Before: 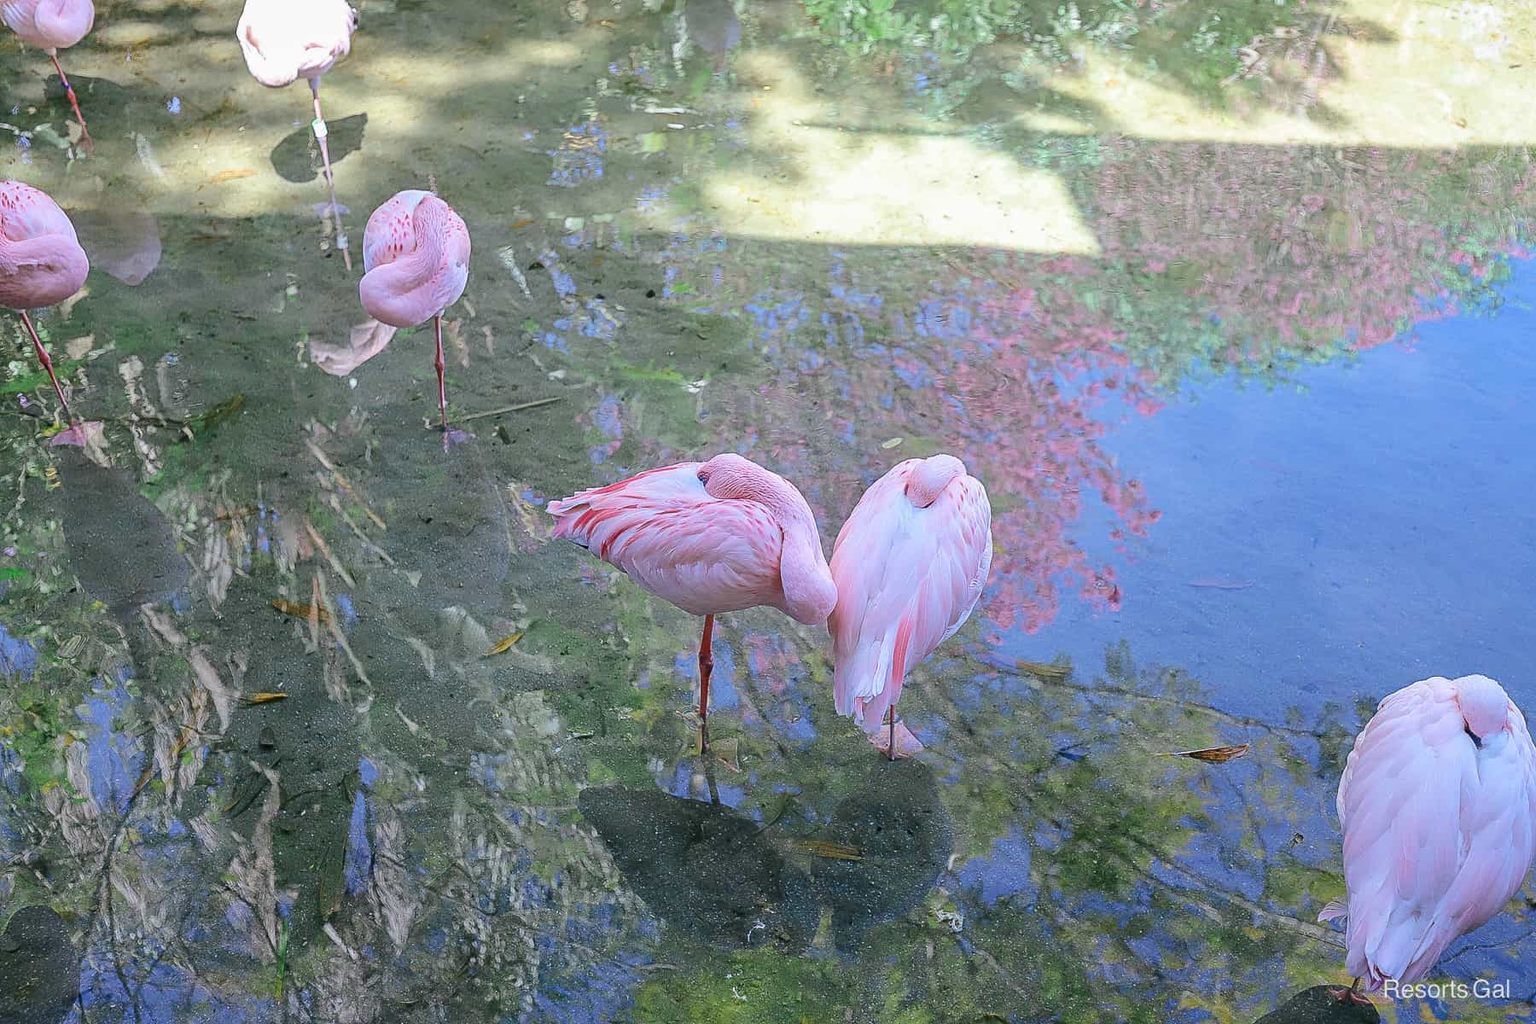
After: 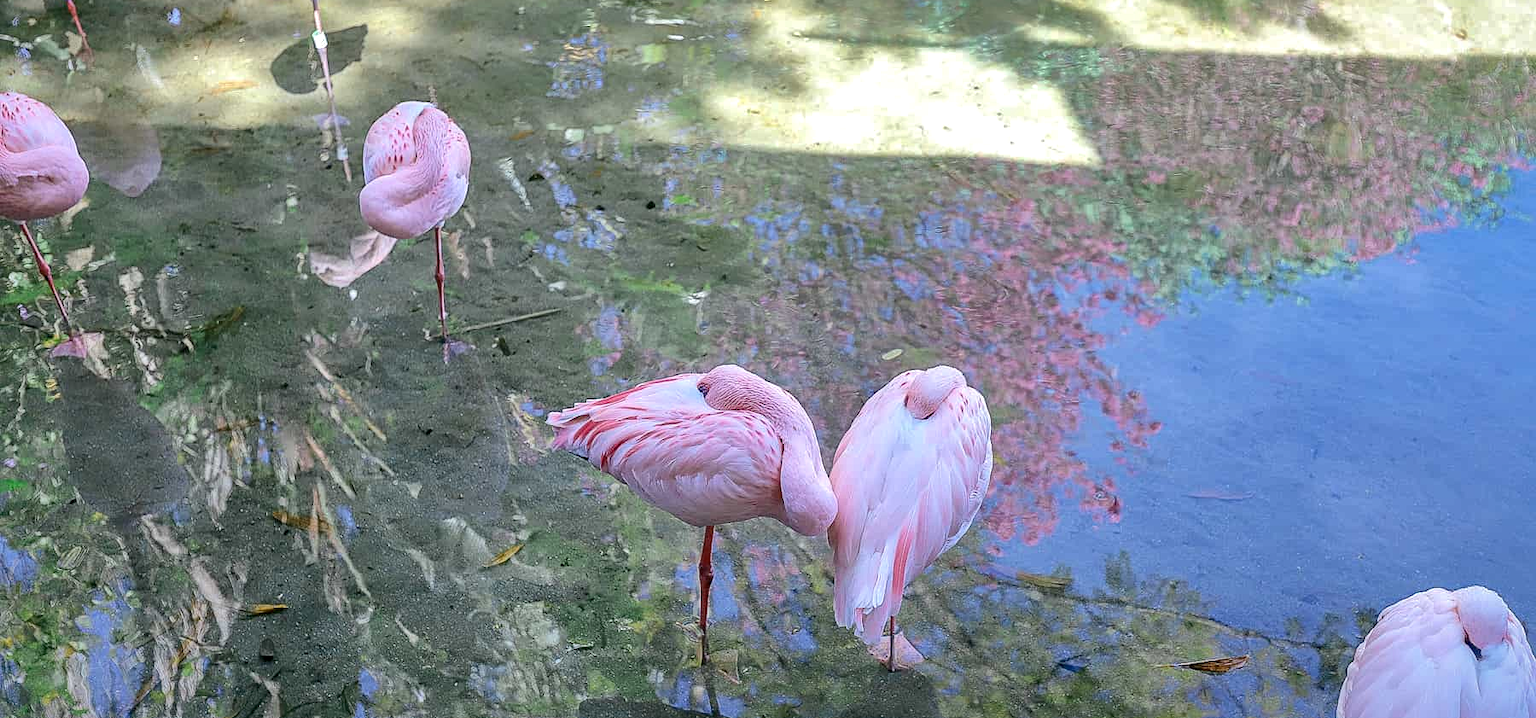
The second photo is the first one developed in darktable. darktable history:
crop and rotate: top 8.675%, bottom 21.115%
local contrast: detail 135%, midtone range 0.75
shadows and highlights: highlights -59.89
